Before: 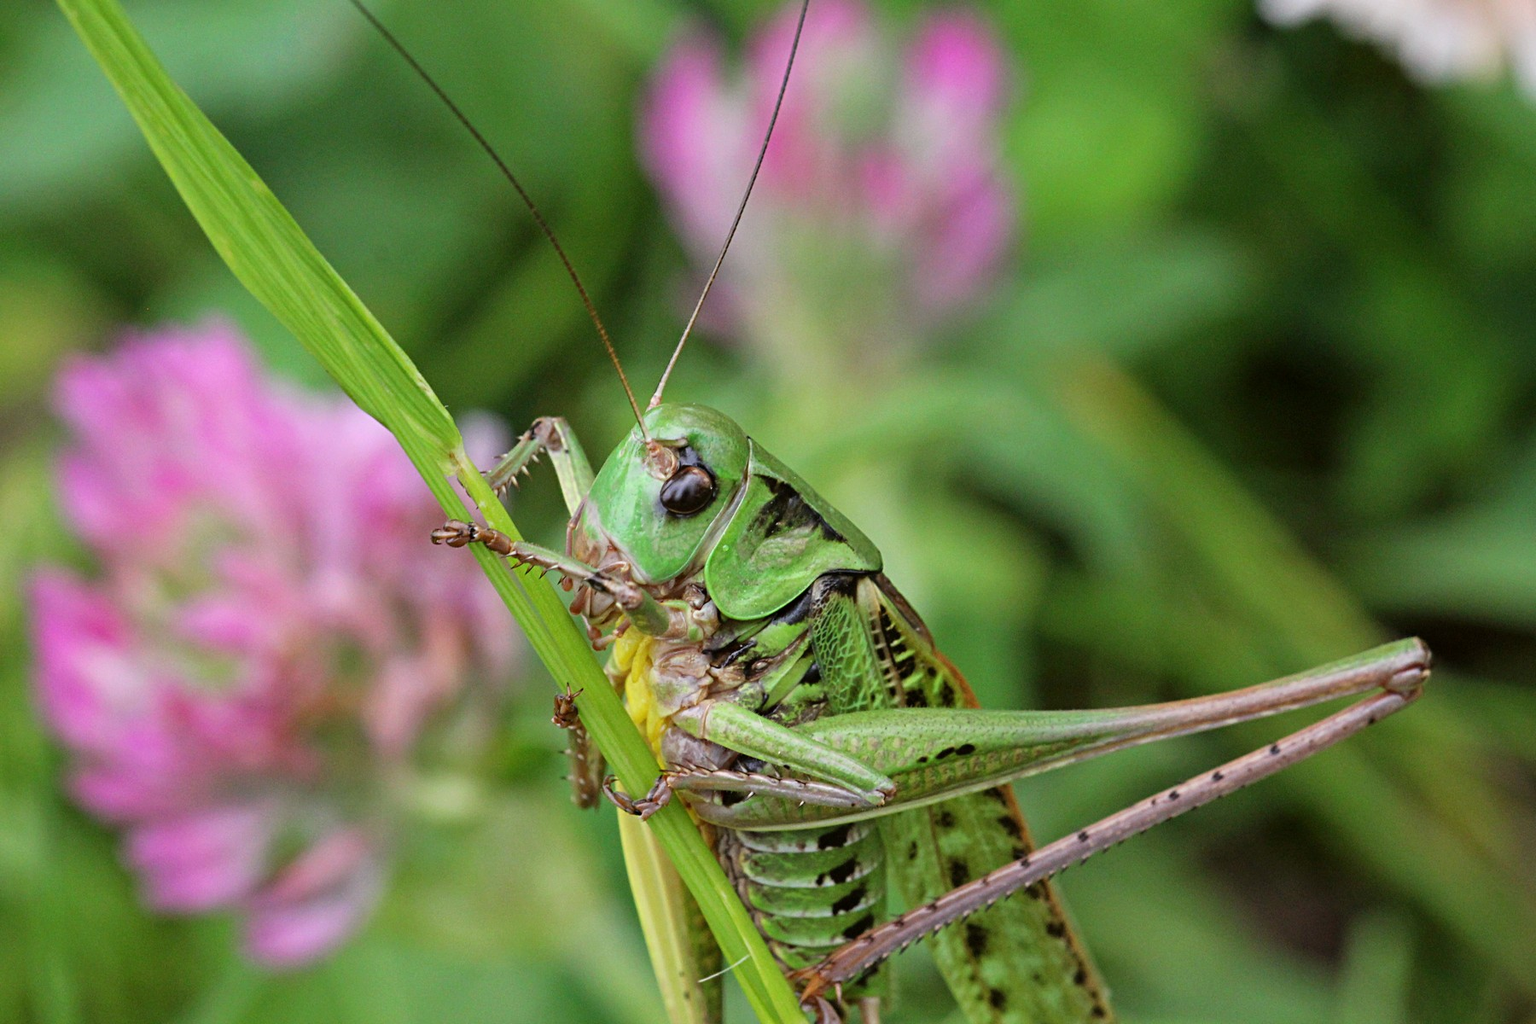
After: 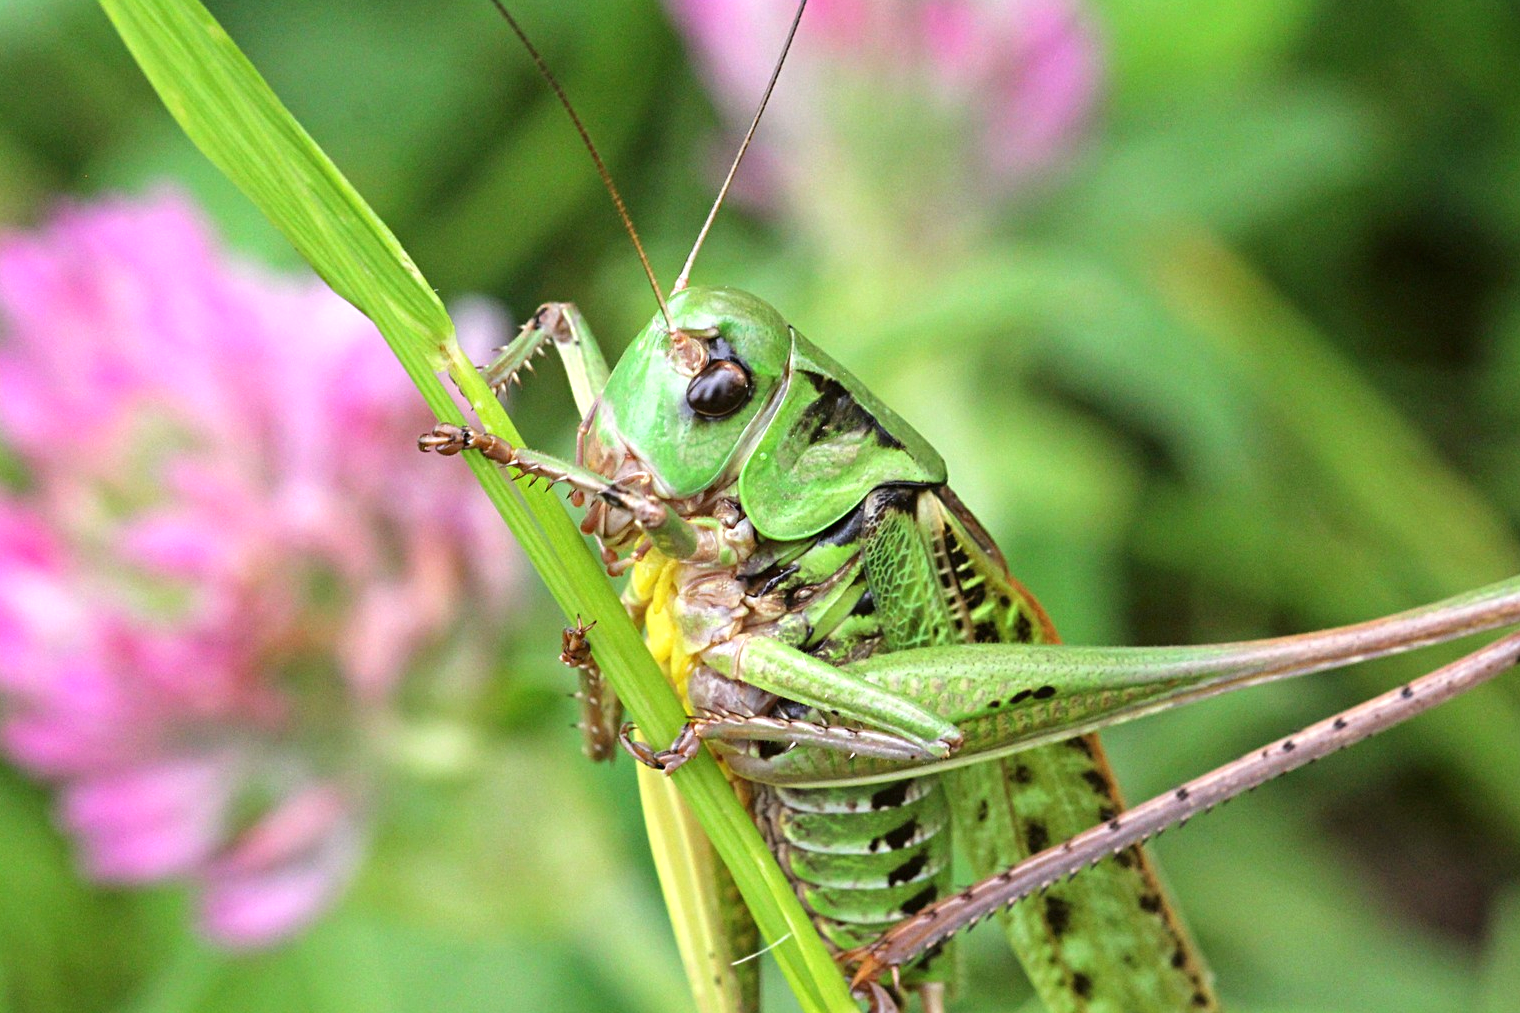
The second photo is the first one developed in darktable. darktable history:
exposure: black level correction 0, exposure 0.7 EV, compensate exposure bias true, compensate highlight preservation false
crop and rotate: left 4.842%, top 15.51%, right 10.668%
